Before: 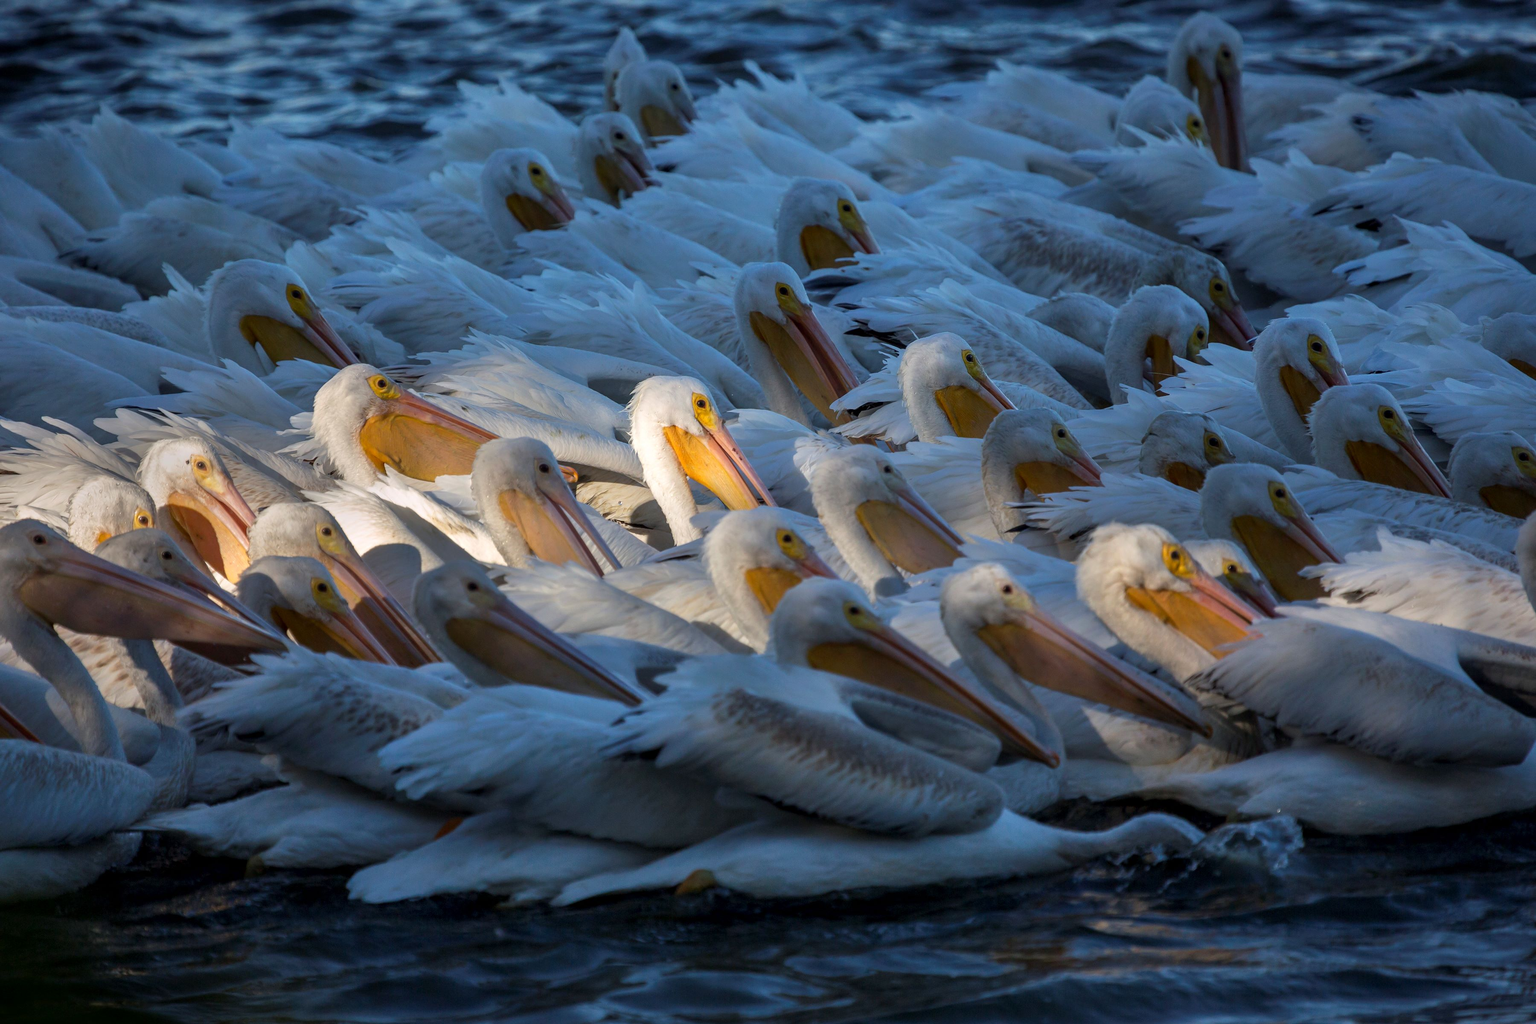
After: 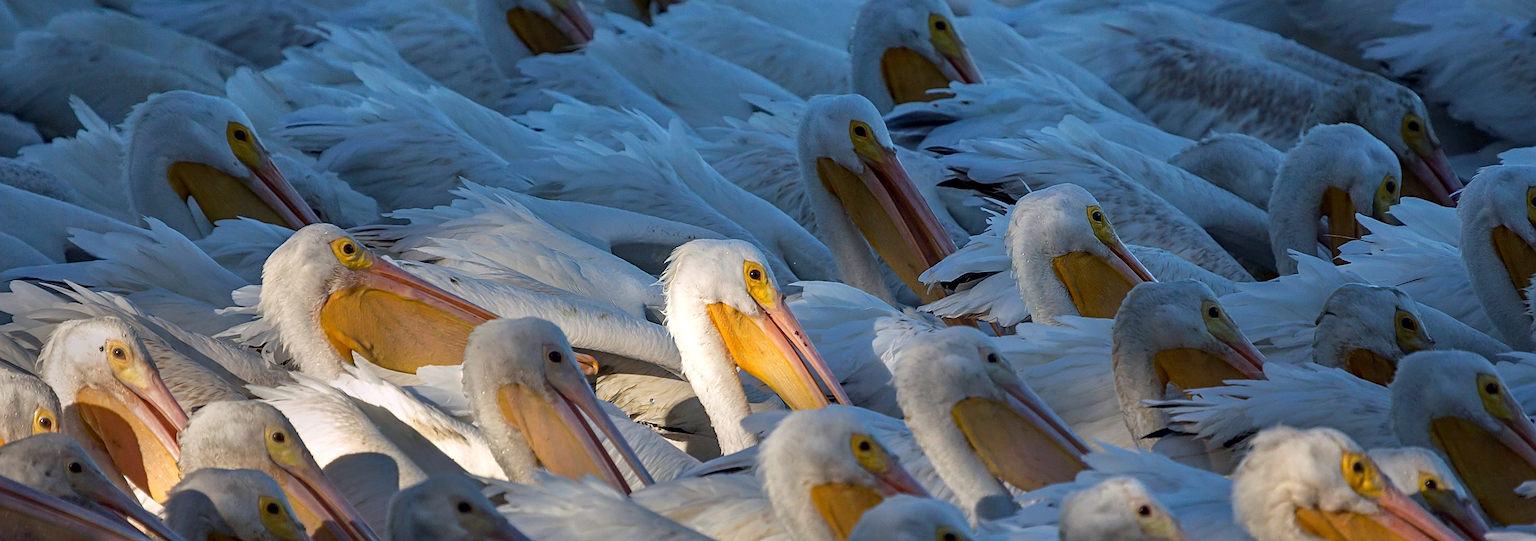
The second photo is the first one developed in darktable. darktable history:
crop: left 7.036%, top 18.398%, right 14.379%, bottom 40.043%
sharpen: on, module defaults
contrast brightness saturation: saturation -0.05
haze removal: compatibility mode true, adaptive false
